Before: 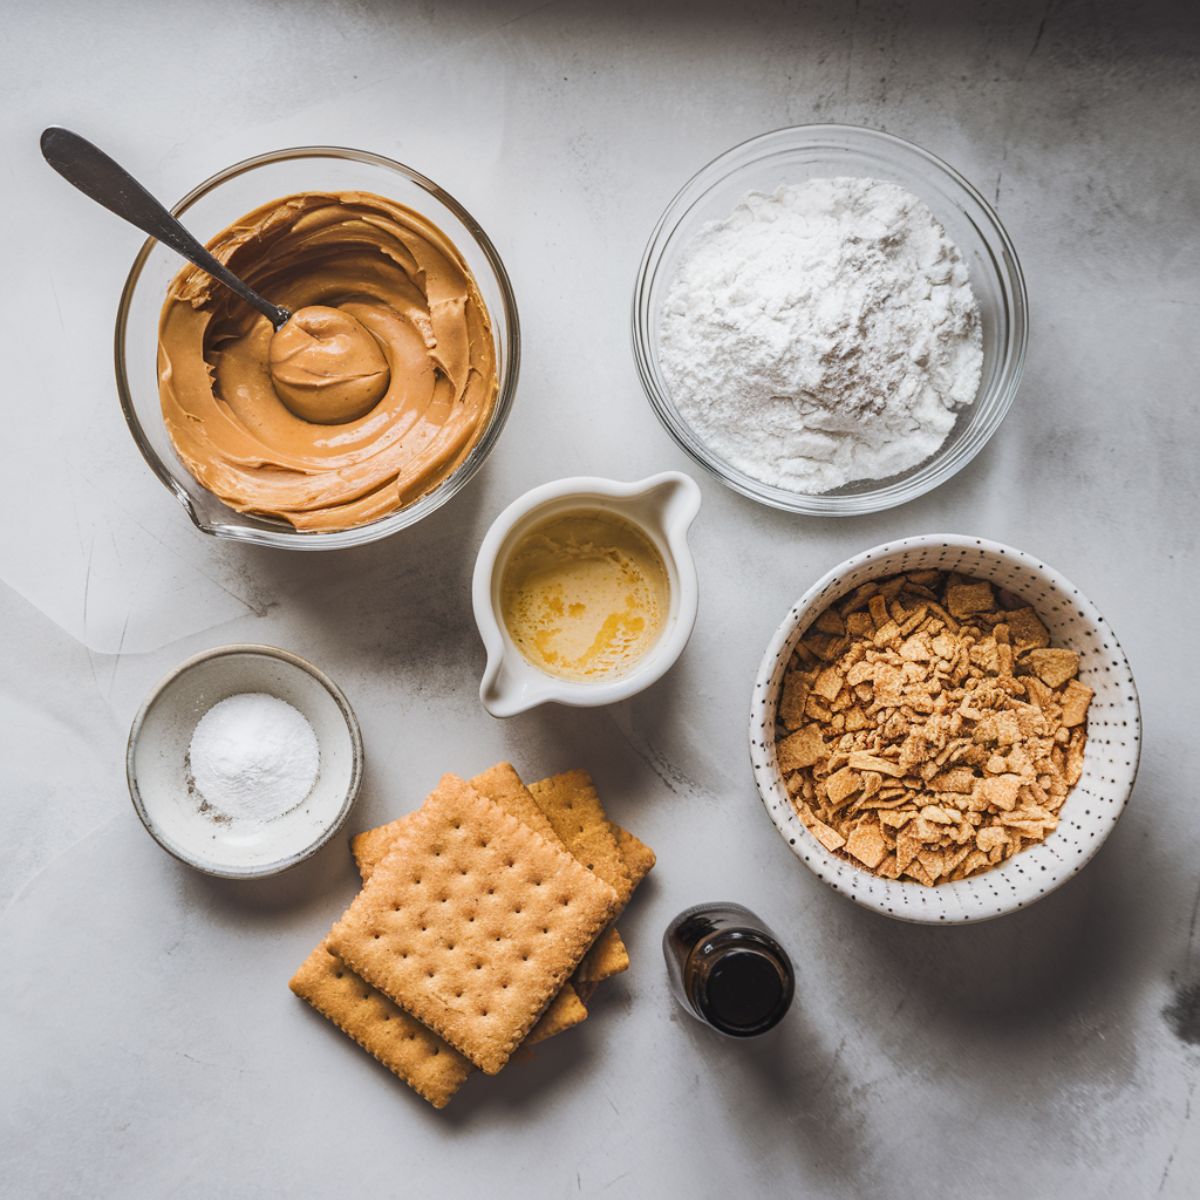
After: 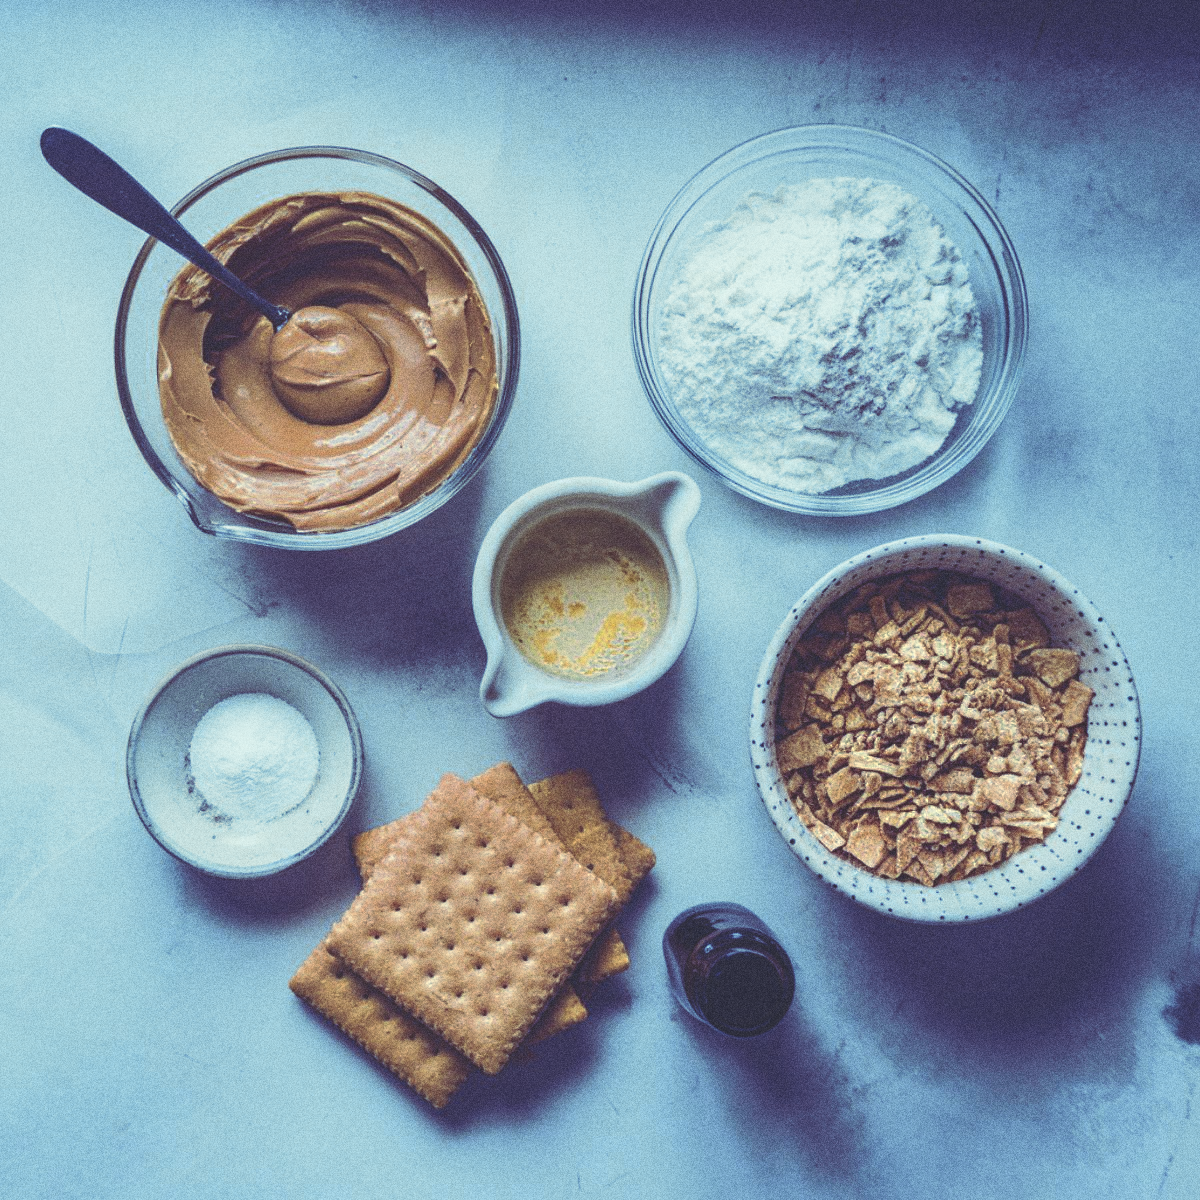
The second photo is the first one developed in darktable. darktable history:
rgb curve: curves: ch0 [(0, 0.186) (0.314, 0.284) (0.576, 0.466) (0.805, 0.691) (0.936, 0.886)]; ch1 [(0, 0.186) (0.314, 0.284) (0.581, 0.534) (0.771, 0.746) (0.936, 0.958)]; ch2 [(0, 0.216) (0.275, 0.39) (1, 1)], mode RGB, independent channels, compensate middle gray true, preserve colors none
color zones: curves: ch0 [(0, 0.485) (0.178, 0.476) (0.261, 0.623) (0.411, 0.403) (0.708, 0.603) (0.934, 0.412)]; ch1 [(0.003, 0.485) (0.149, 0.496) (0.229, 0.584) (0.326, 0.551) (0.484, 0.262) (0.757, 0.643)]
grain: coarseness 0.09 ISO, strength 40%
